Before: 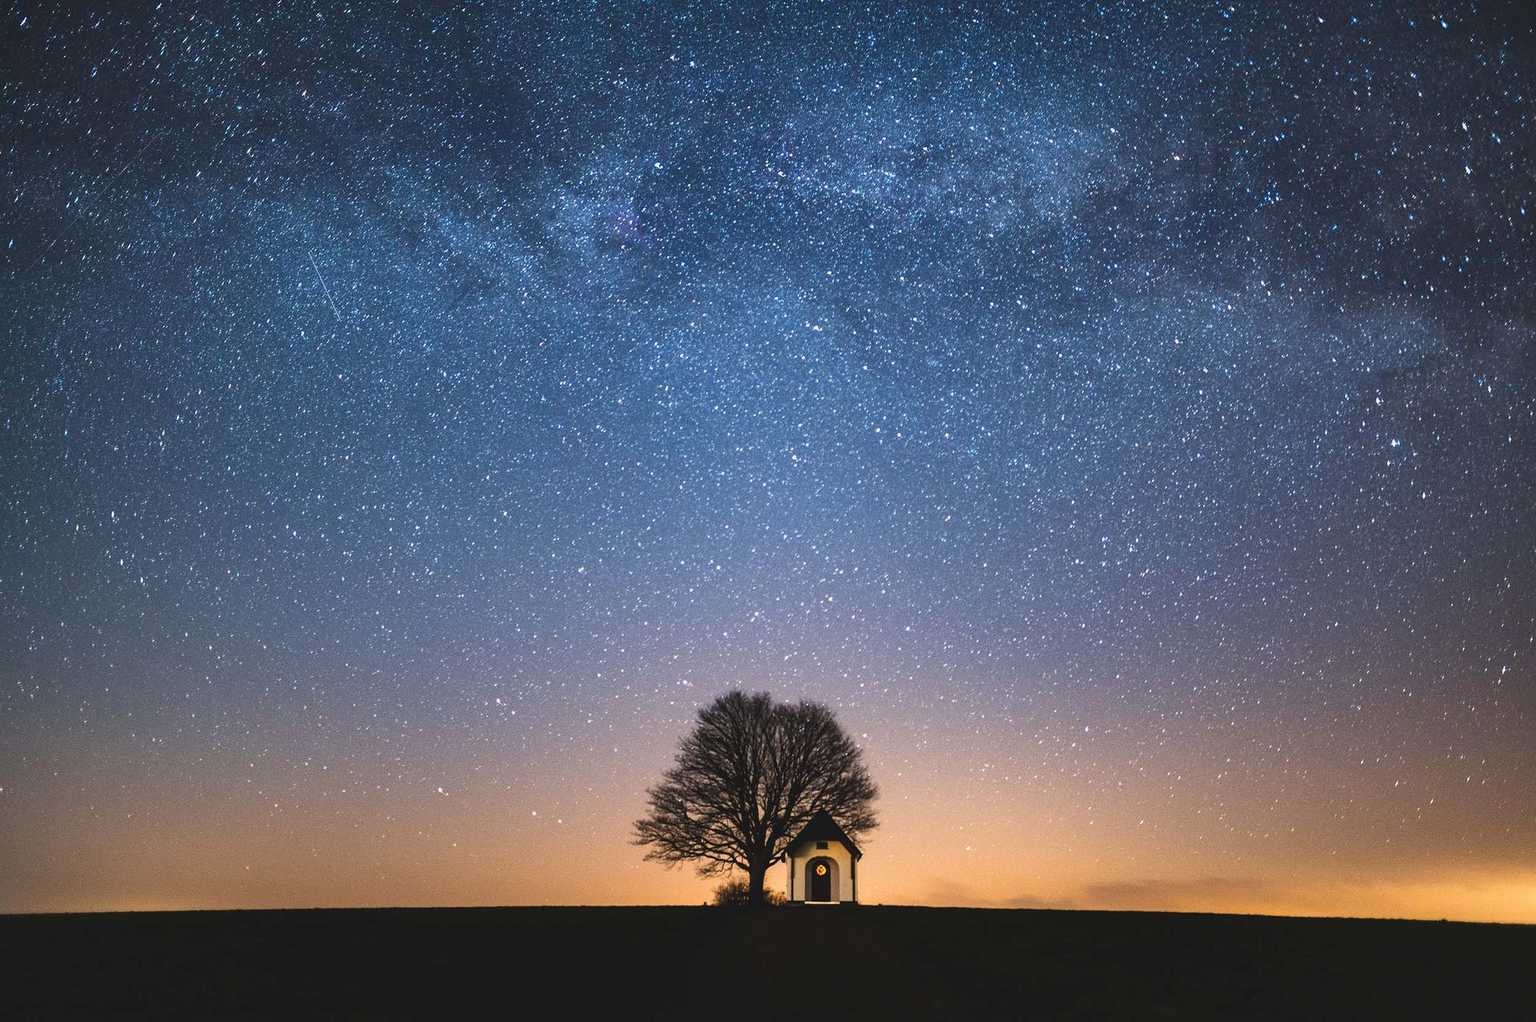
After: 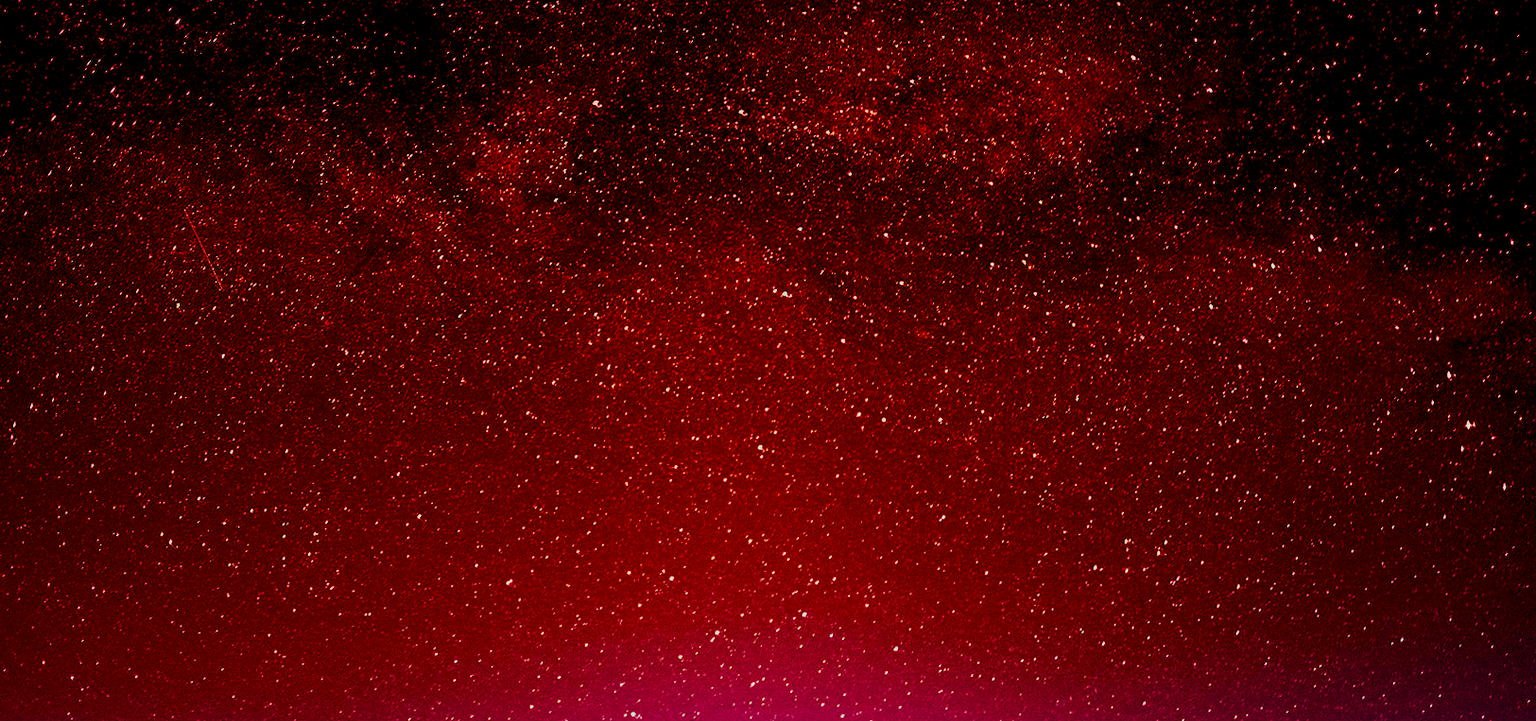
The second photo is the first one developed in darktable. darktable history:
crop and rotate: left 9.345%, top 7.22%, right 4.982%, bottom 32.331%
color balance rgb: shadows lift › luminance -18.76%, shadows lift › chroma 35.44%, power › luminance -3.76%, power › hue 142.17°, highlights gain › chroma 7.5%, highlights gain › hue 184.75°, global offset › luminance -0.52%, global offset › chroma 0.91%, global offset › hue 173.36°, shadows fall-off 300%, white fulcrum 2 EV, highlights fall-off 300%, linear chroma grading › shadows 17.19%, linear chroma grading › highlights 61.12%, linear chroma grading › global chroma 50%, hue shift -150.52°, perceptual brilliance grading › global brilliance 12%, mask middle-gray fulcrum 100%, contrast gray fulcrum 38.43%, contrast 35.15%, saturation formula JzAzBz (2021)
exposure: exposure 0.2 EV, compensate highlight preservation false
contrast brightness saturation: brightness -0.25, saturation 0.2
white balance: red 1, blue 1
filmic rgb: black relative exposure -7.65 EV, white relative exposure 4.56 EV, hardness 3.61
rotate and perspective: rotation -0.45°, automatic cropping original format, crop left 0.008, crop right 0.992, crop top 0.012, crop bottom 0.988
